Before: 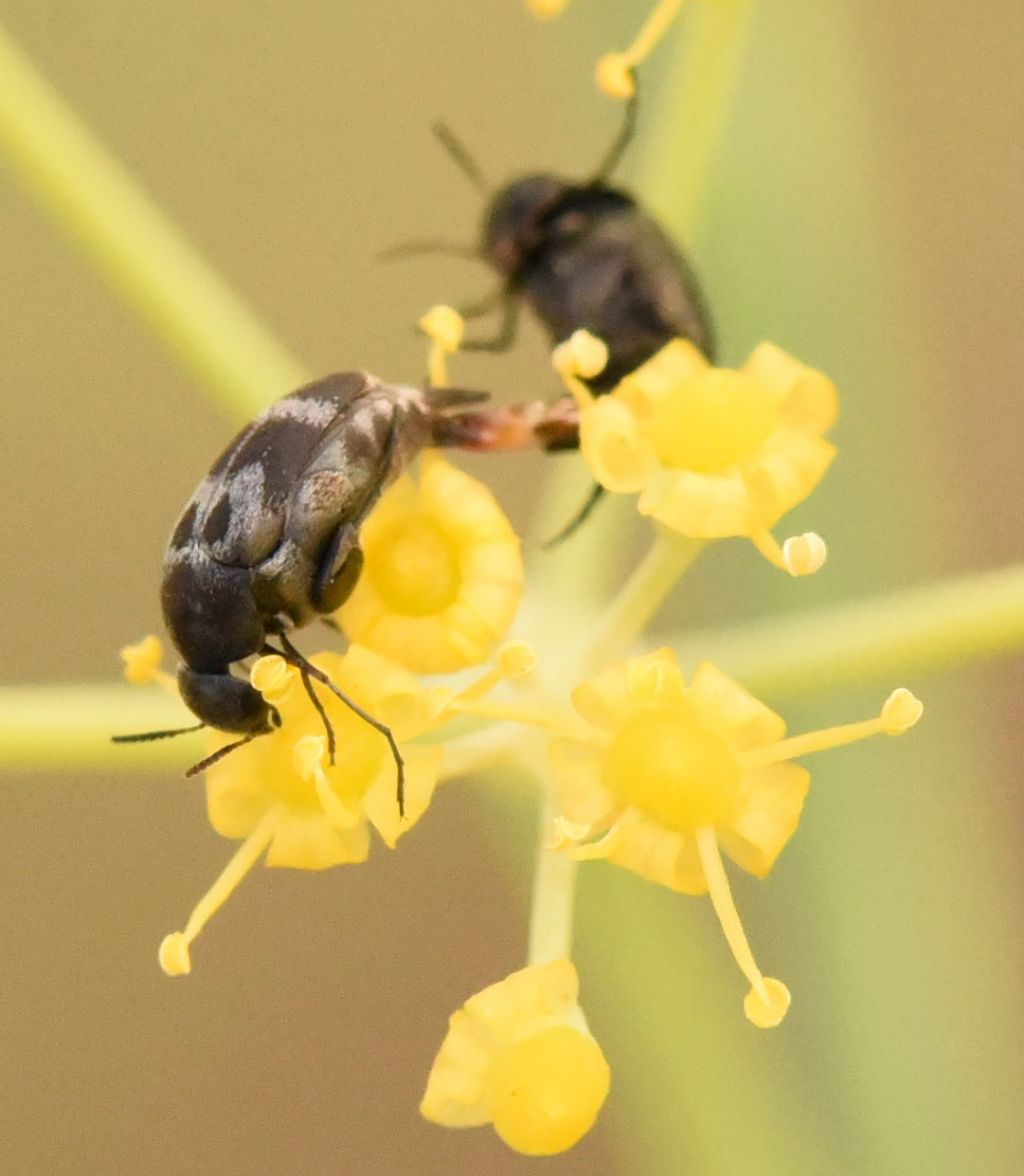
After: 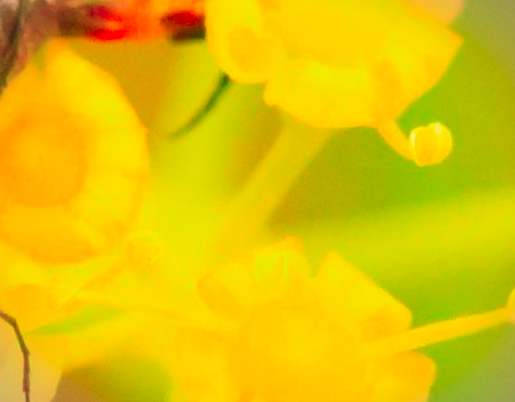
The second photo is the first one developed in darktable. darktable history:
contrast brightness saturation: contrast -0.098, brightness 0.05, saturation 0.076
crop: left 36.618%, top 34.917%, right 13.014%, bottom 30.898%
color correction: highlights b* 0.009, saturation 2.96
vignetting: fall-off start 97.21%, brightness -0.283, width/height ratio 1.185, unbound false
